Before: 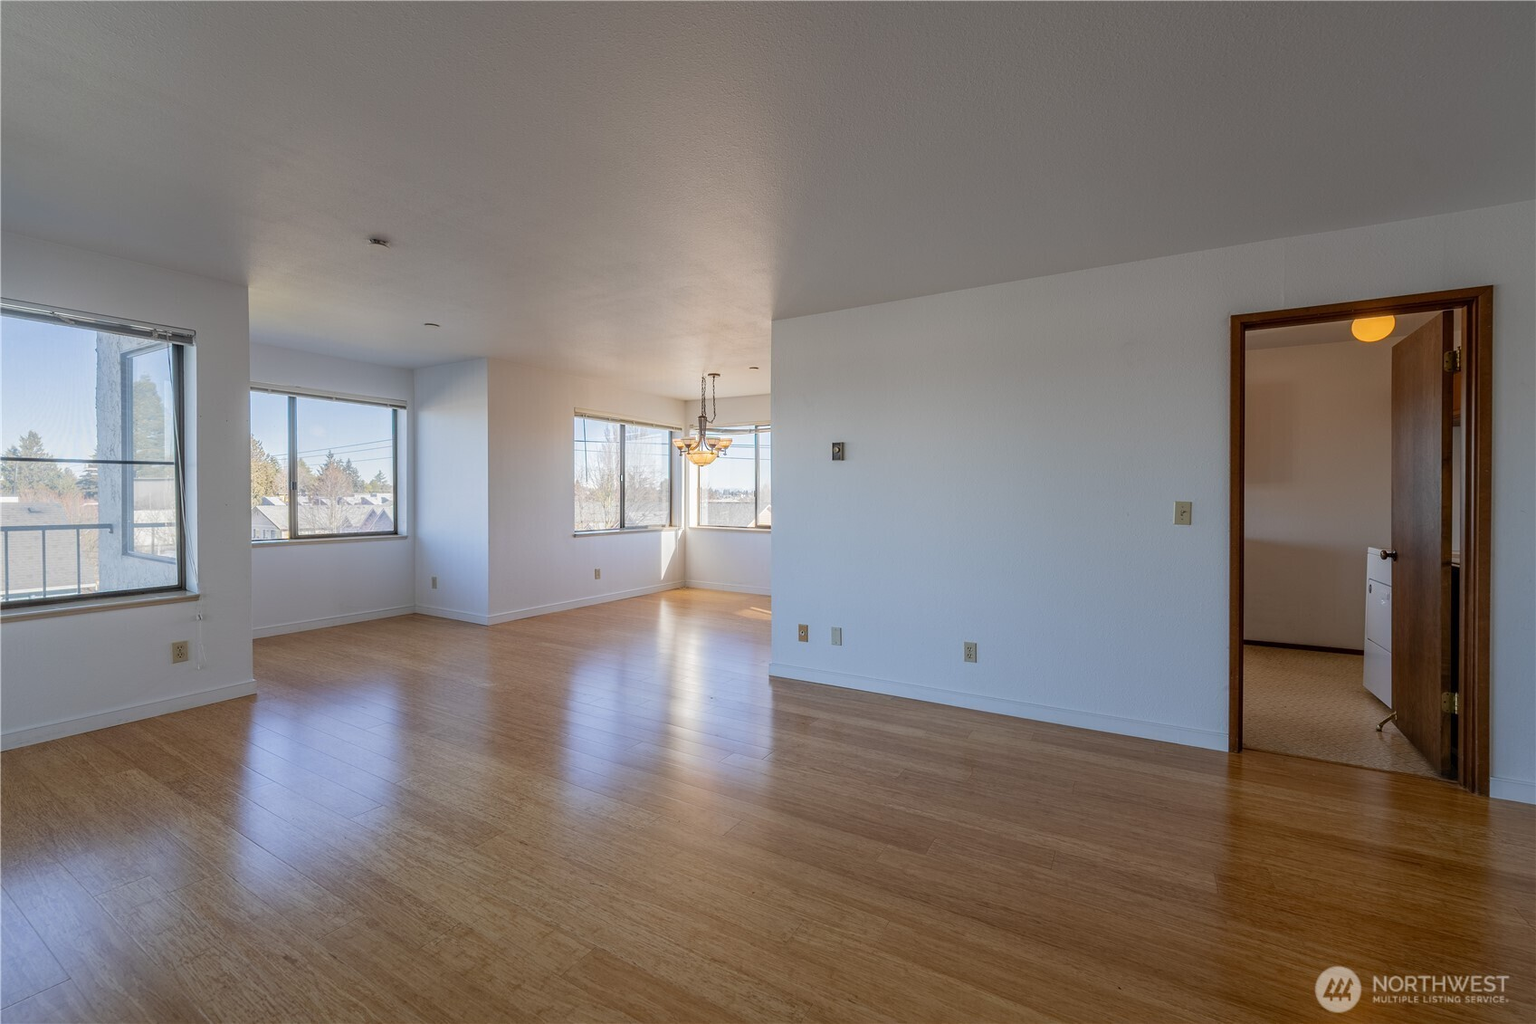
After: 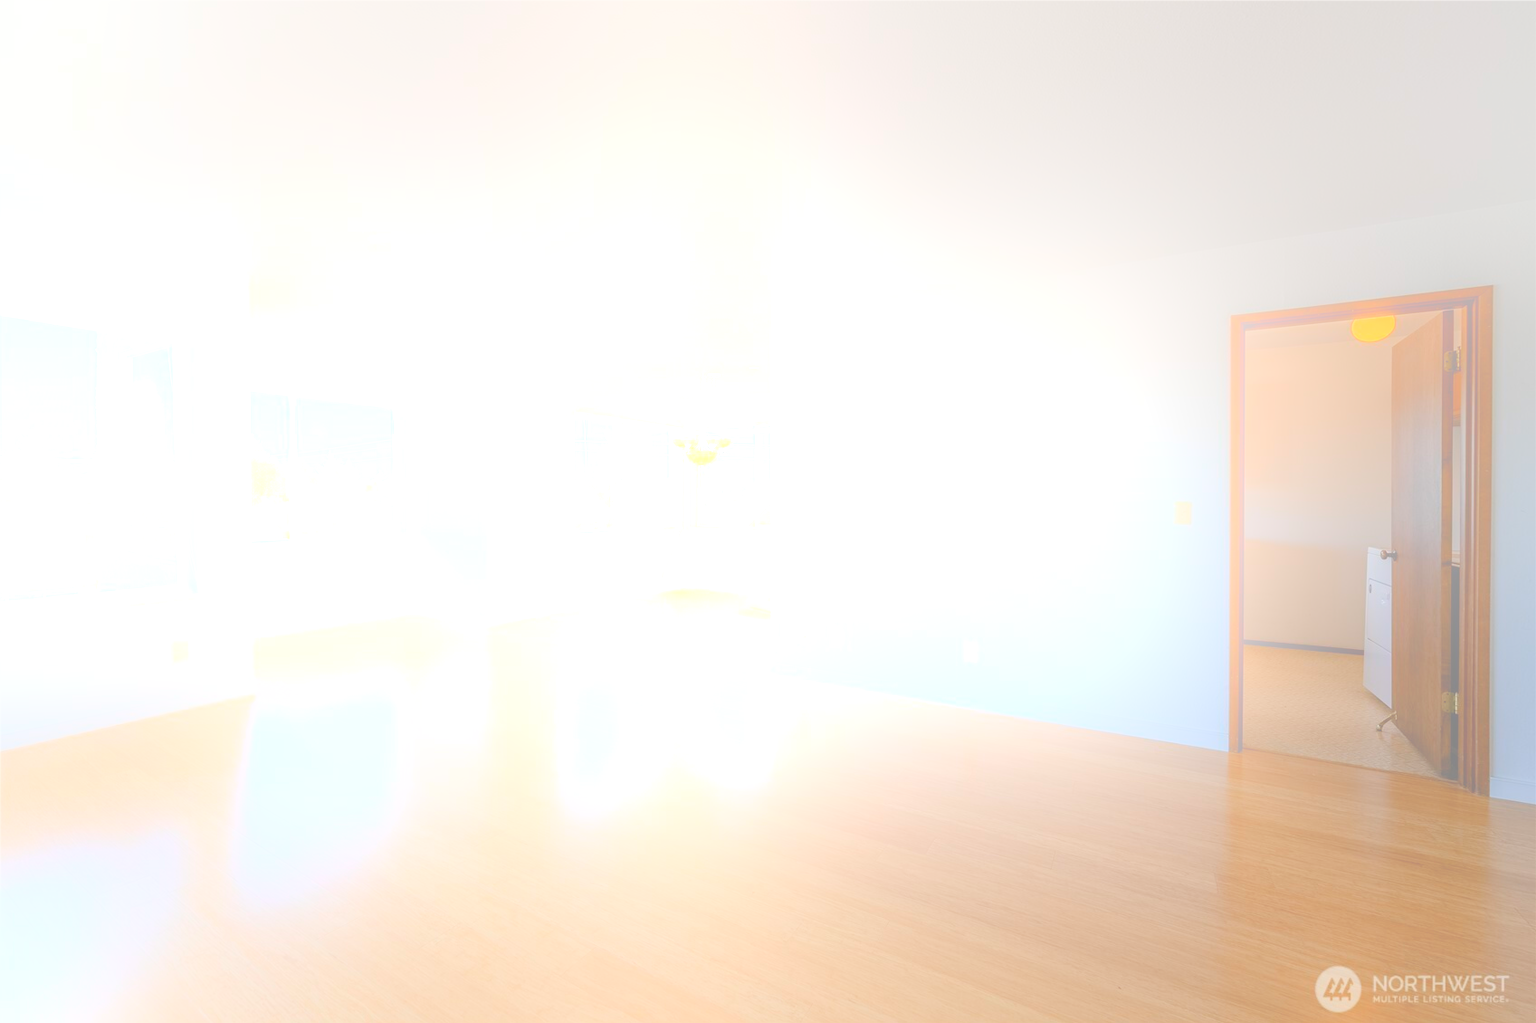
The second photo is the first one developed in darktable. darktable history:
bloom: size 25%, threshold 5%, strength 90%
white balance: emerald 1
